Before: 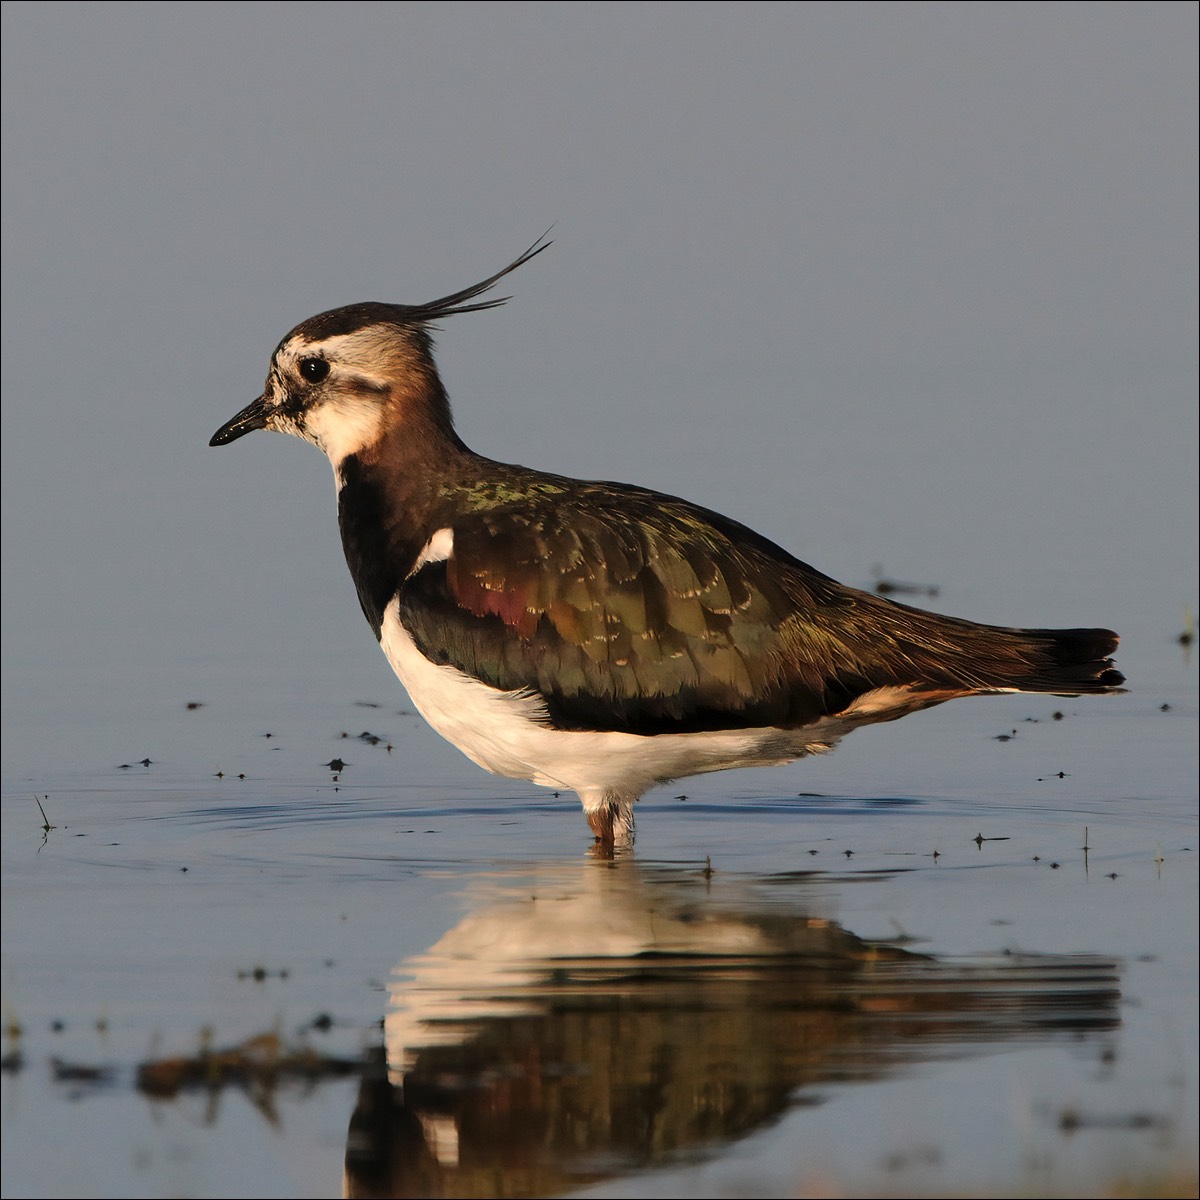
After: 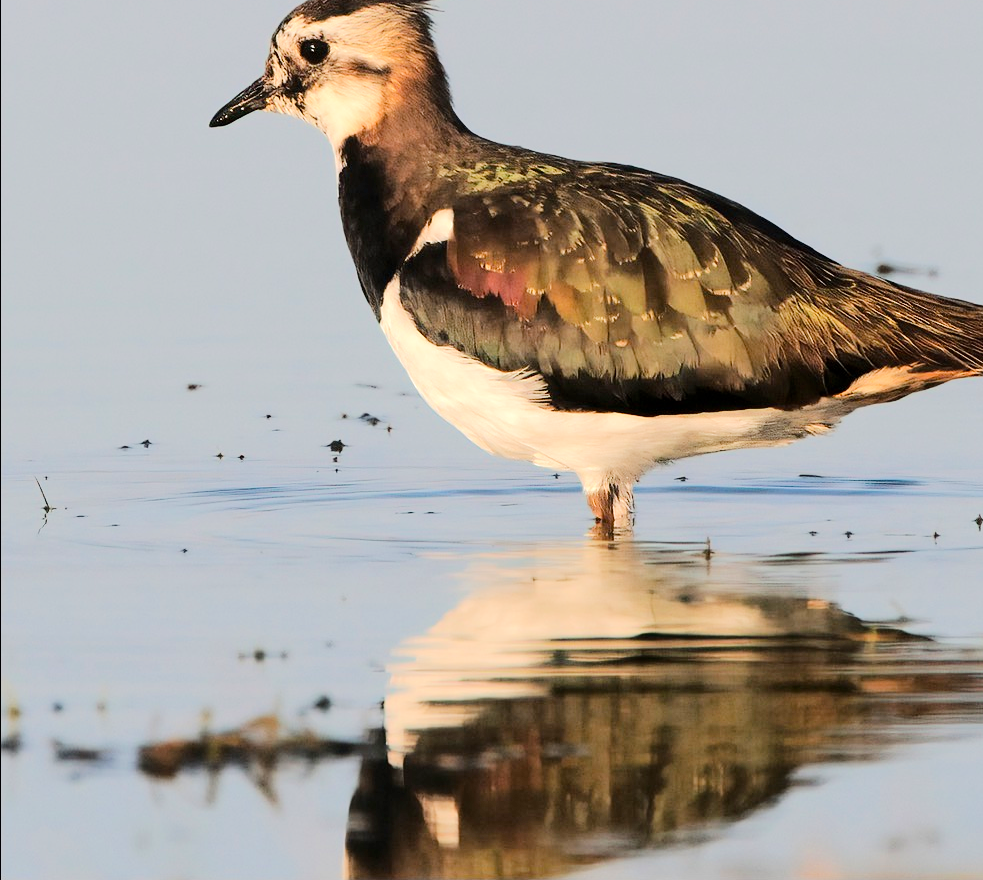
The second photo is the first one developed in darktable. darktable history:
tone equalizer: -7 EV 0.156 EV, -6 EV 0.625 EV, -5 EV 1.16 EV, -4 EV 1.34 EV, -3 EV 1.15 EV, -2 EV 0.6 EV, -1 EV 0.161 EV, edges refinement/feathering 500, mask exposure compensation -1.57 EV, preserve details no
crop: top 26.653%, right 18.054%
